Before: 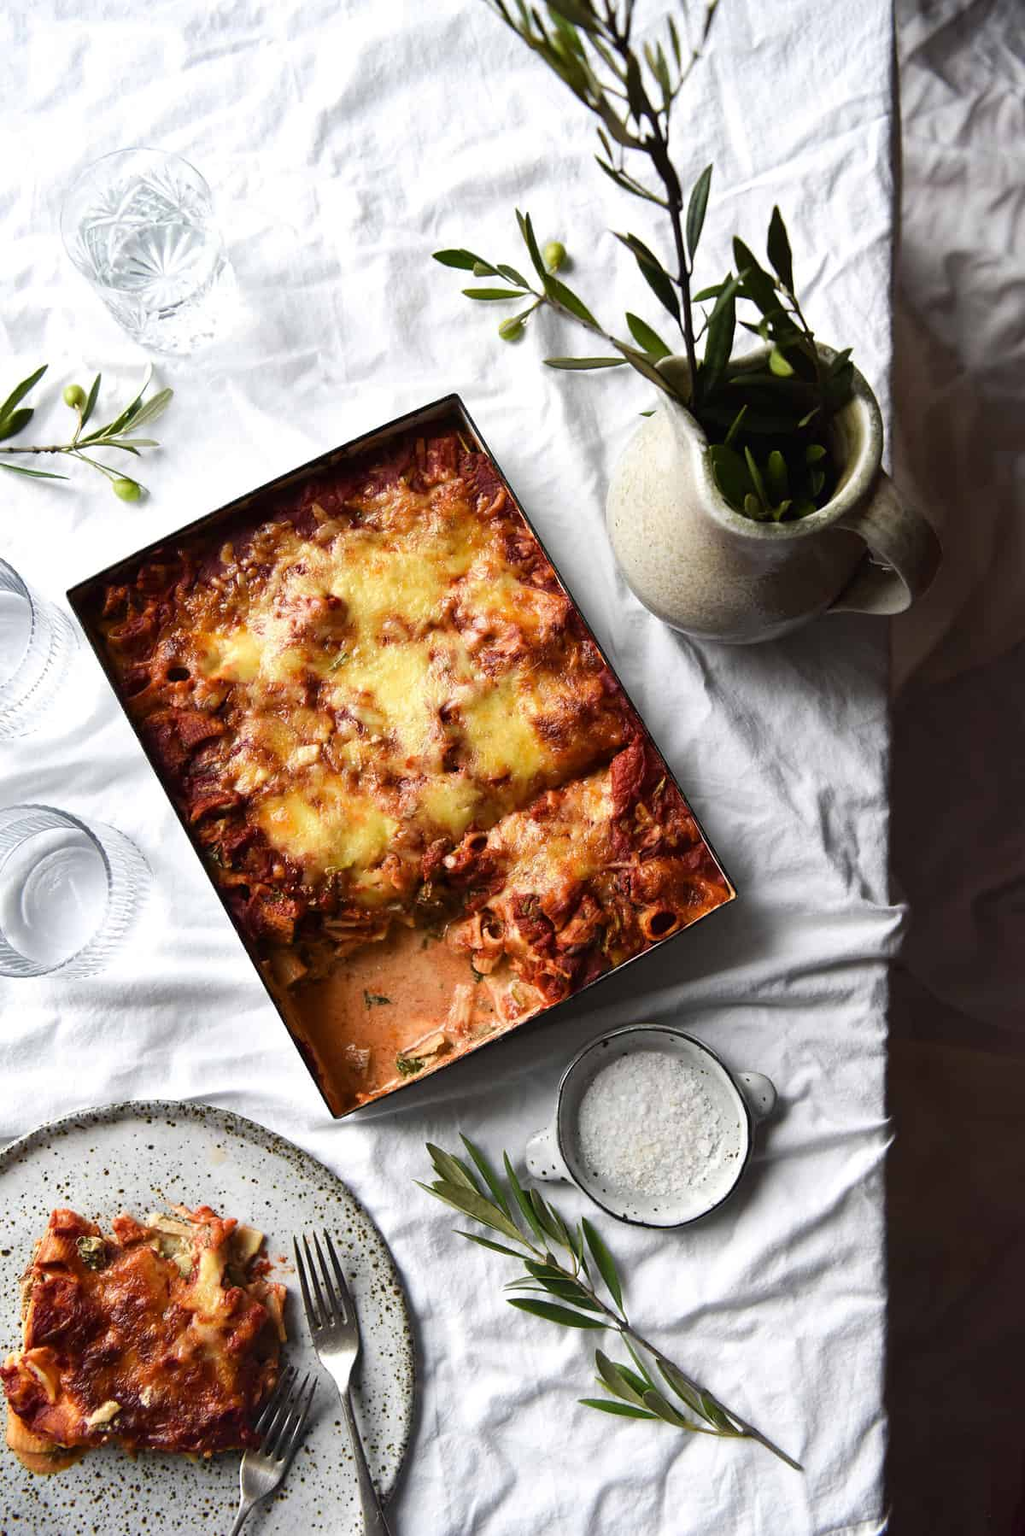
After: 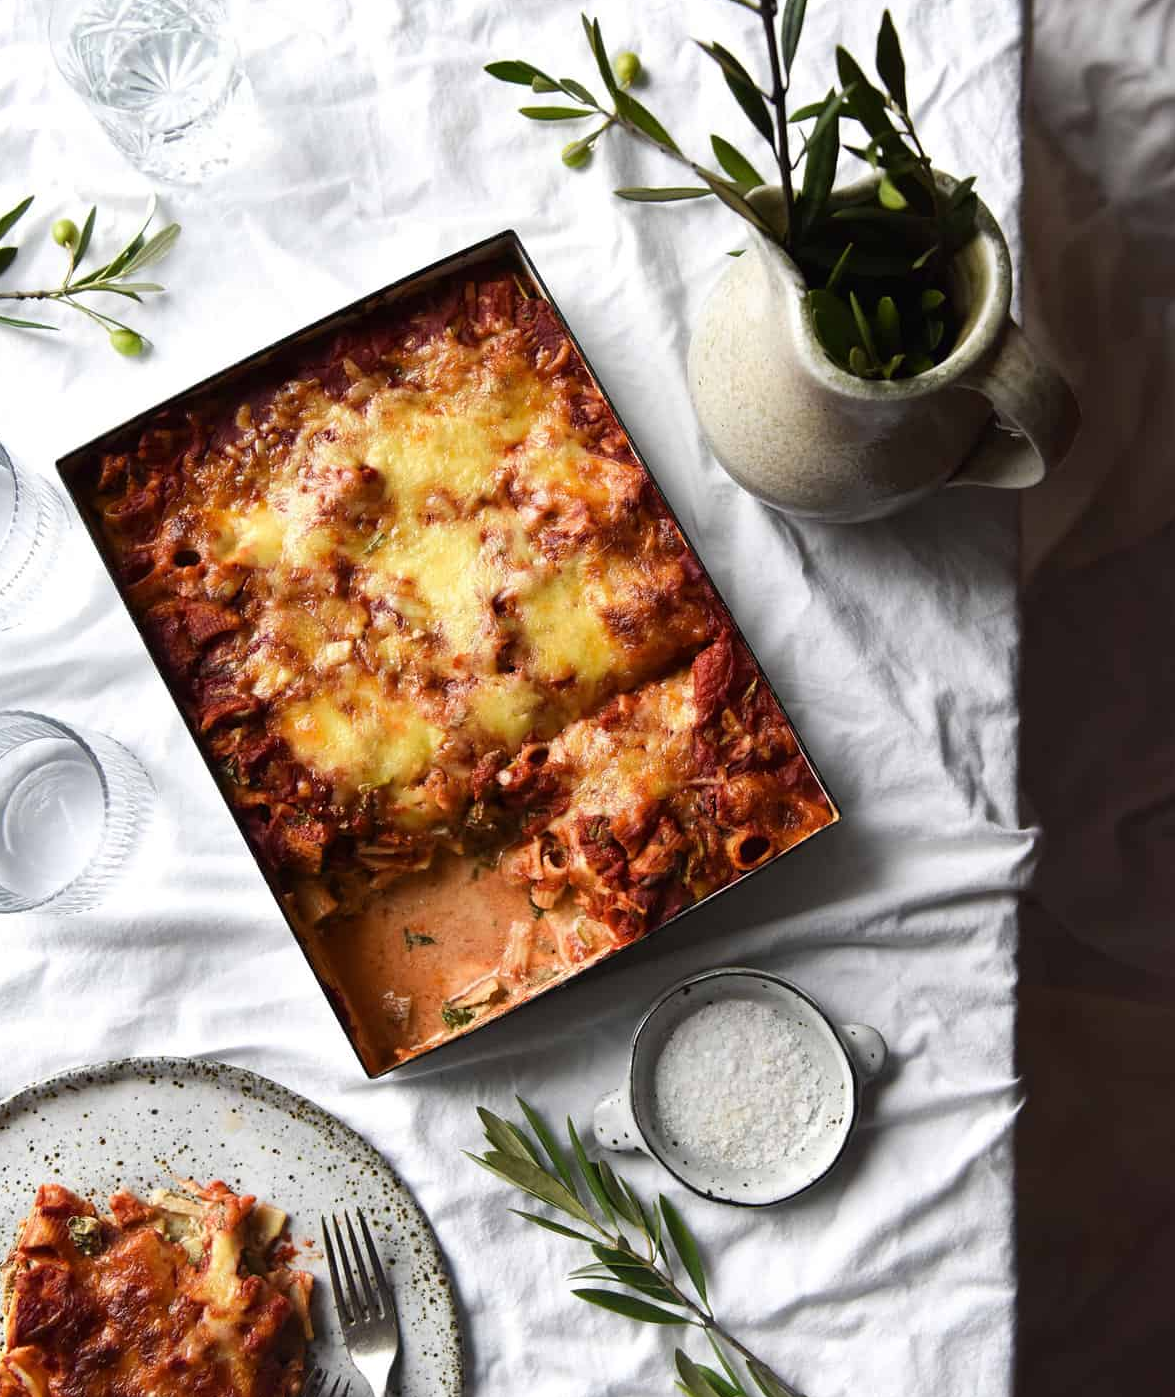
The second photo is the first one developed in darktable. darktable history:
crop and rotate: left 1.899%, top 12.873%, right 0.136%, bottom 9.413%
